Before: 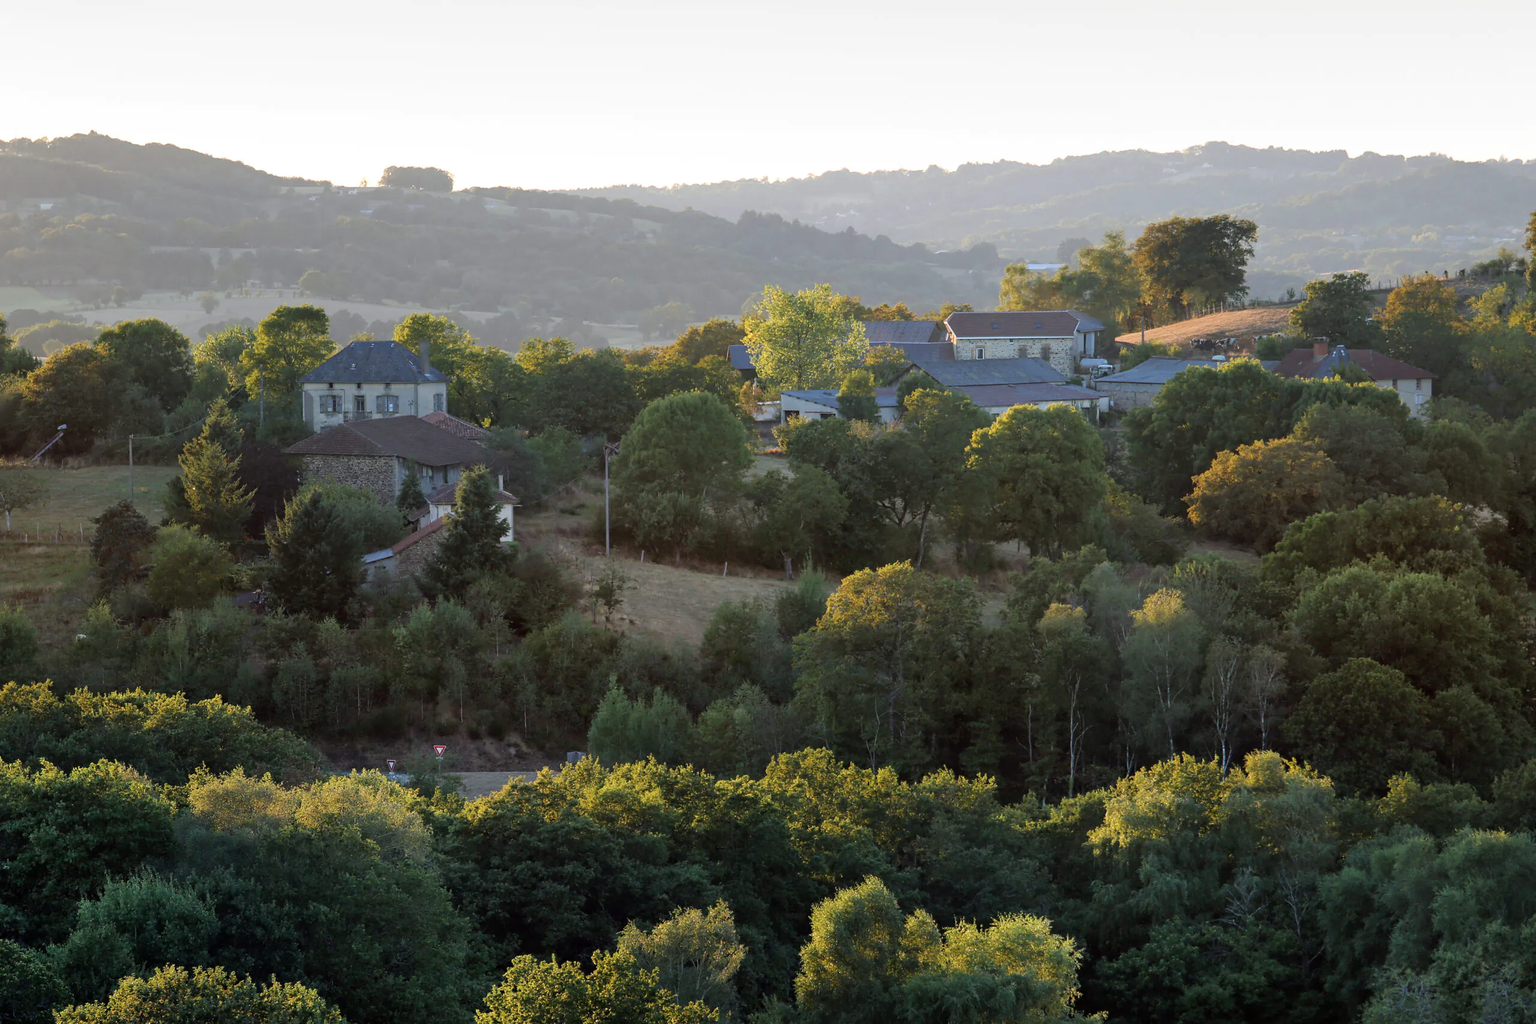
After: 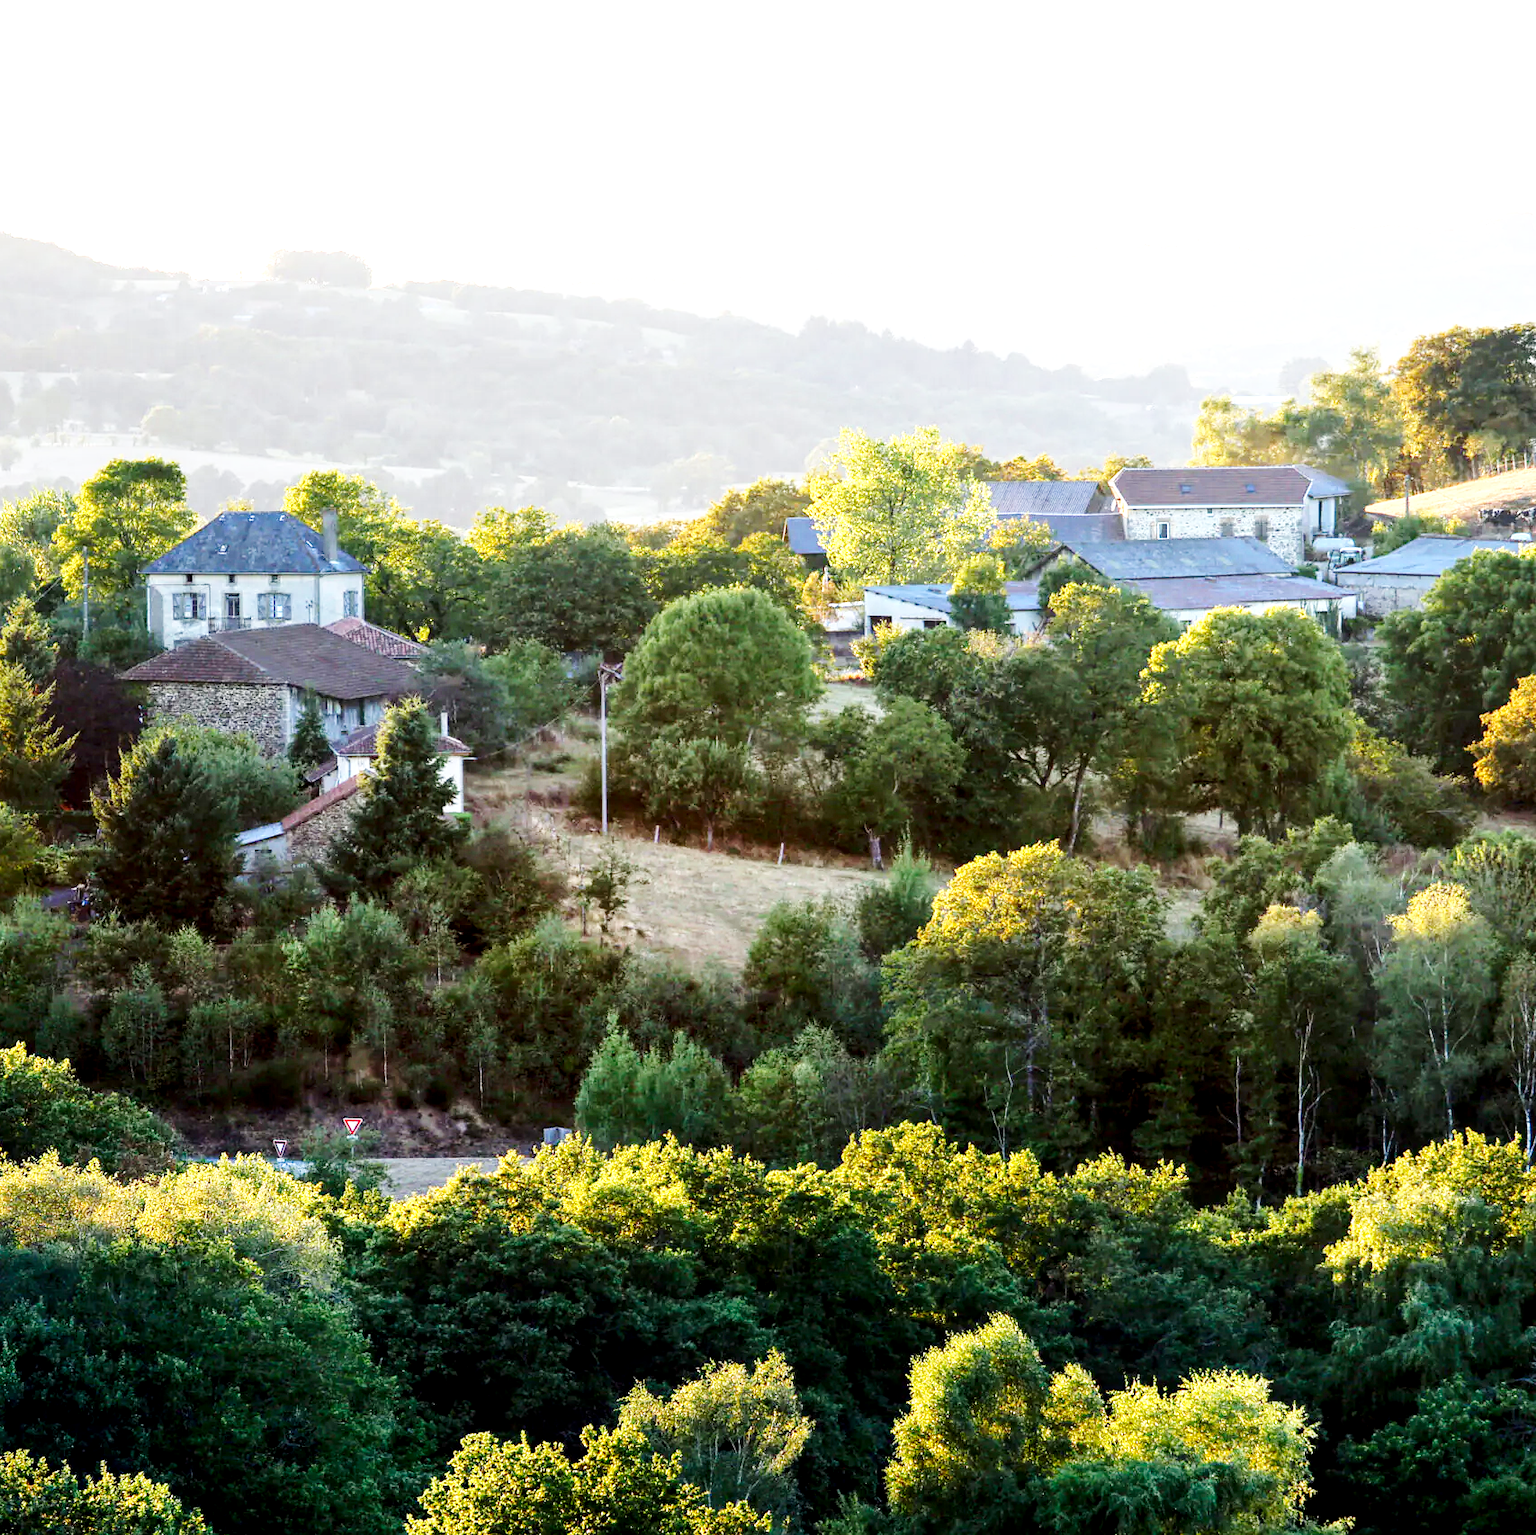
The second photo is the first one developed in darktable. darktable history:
exposure: exposure 0.559 EV, compensate highlight preservation false
base curve: curves: ch0 [(0, 0.003) (0.001, 0.002) (0.006, 0.004) (0.02, 0.022) (0.048, 0.086) (0.094, 0.234) (0.162, 0.431) (0.258, 0.629) (0.385, 0.8) (0.548, 0.918) (0.751, 0.988) (1, 1)], preserve colors none
local contrast: highlights 91%, shadows 87%, detail 160%, midtone range 0.2
crop and rotate: left 13.345%, right 19.975%
contrast brightness saturation: contrast 0.123, brightness -0.121, saturation 0.201
